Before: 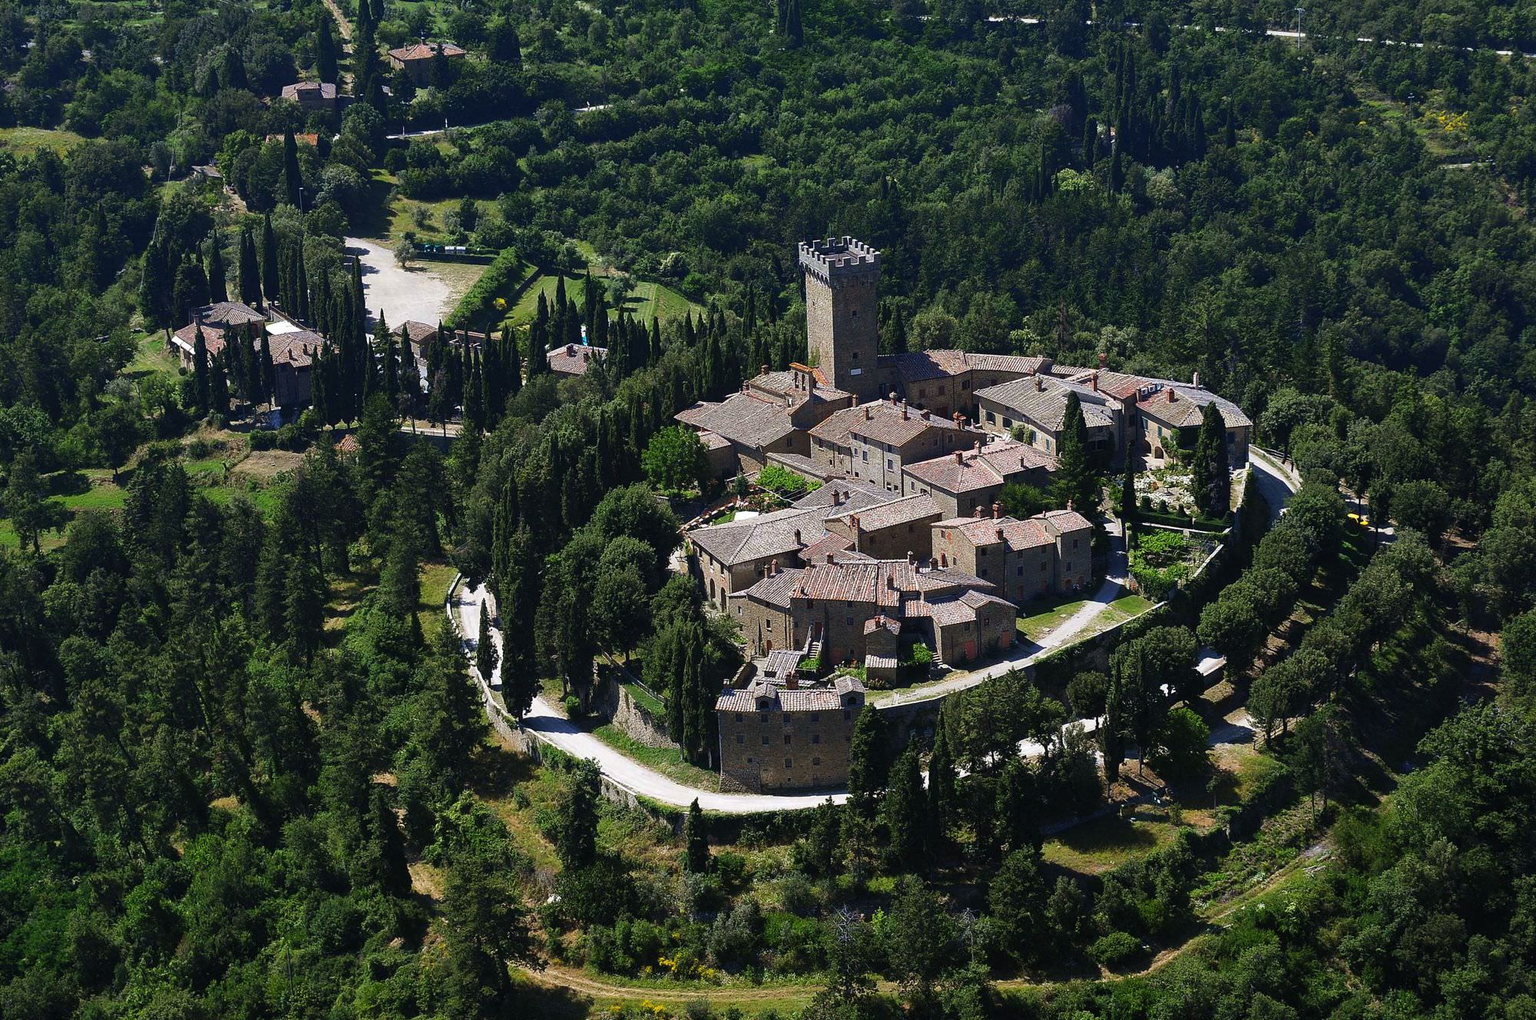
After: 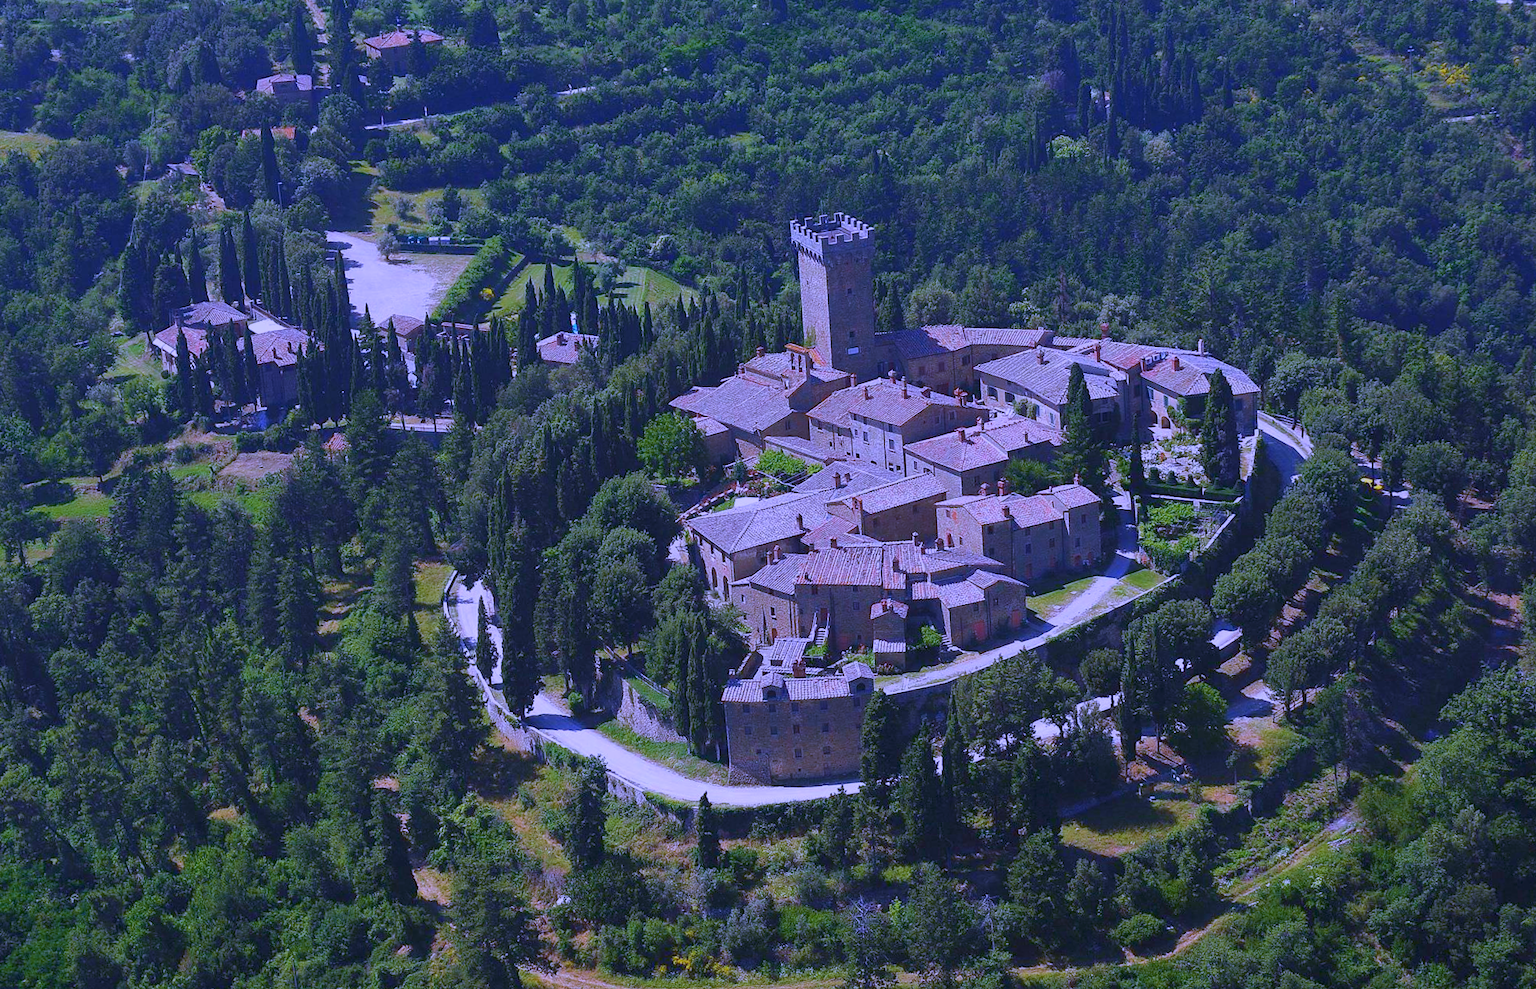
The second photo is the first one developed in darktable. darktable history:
color balance rgb: contrast -30%
white balance: red 0.98, blue 1.61
velvia: on, module defaults
rotate and perspective: rotation -2°, crop left 0.022, crop right 0.978, crop top 0.049, crop bottom 0.951
